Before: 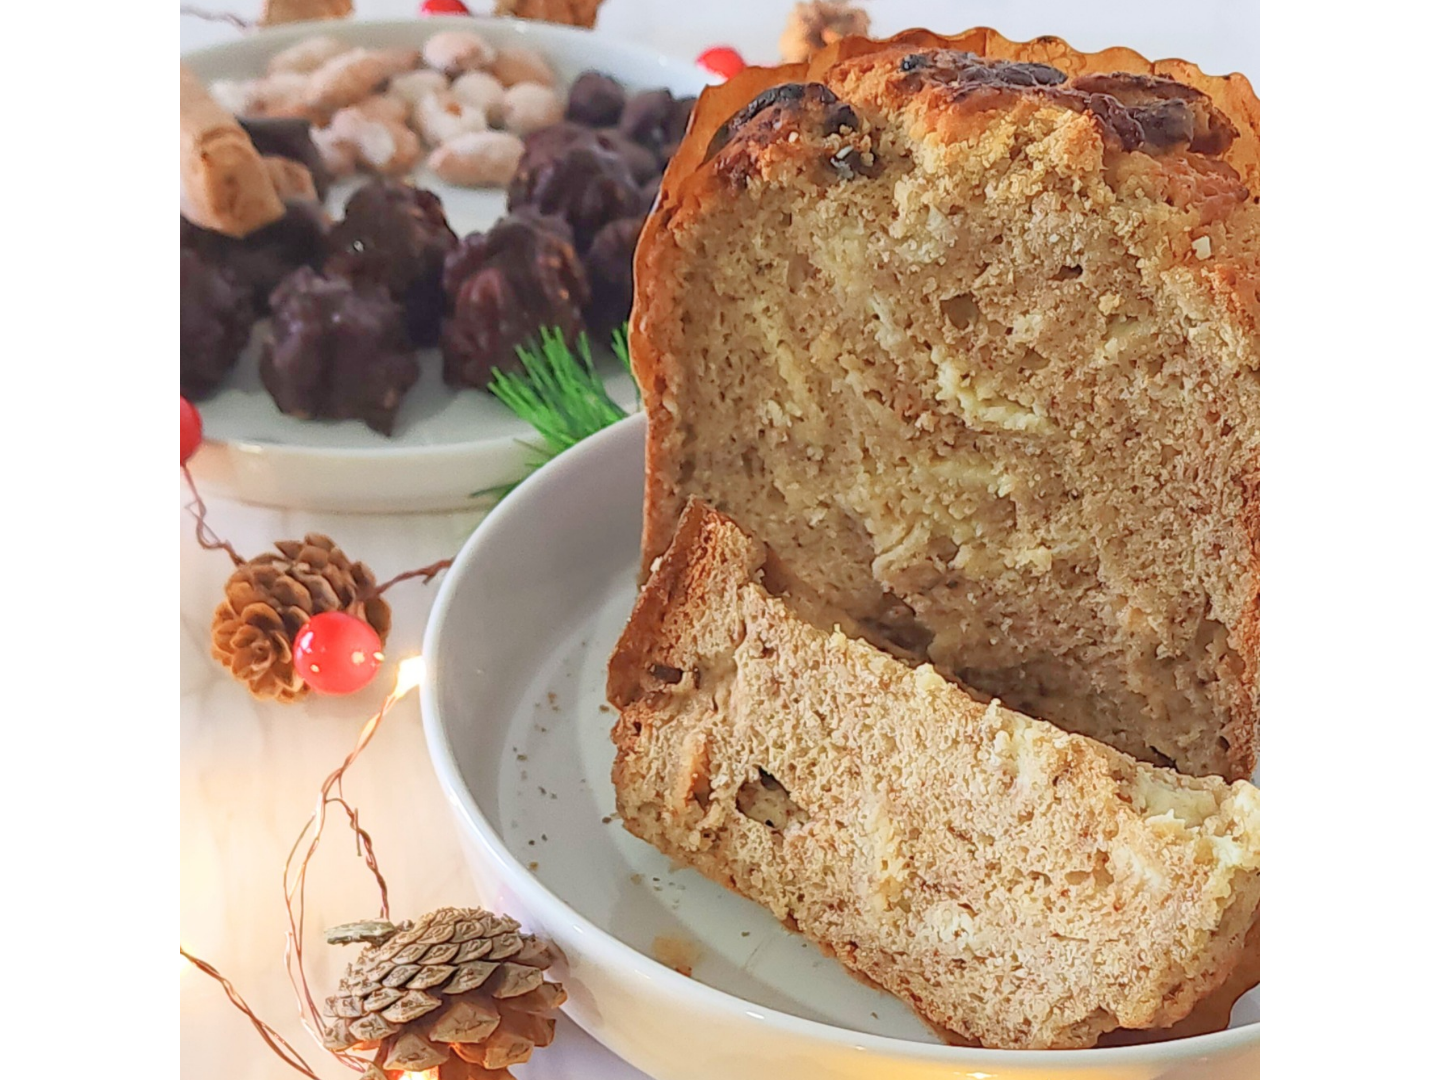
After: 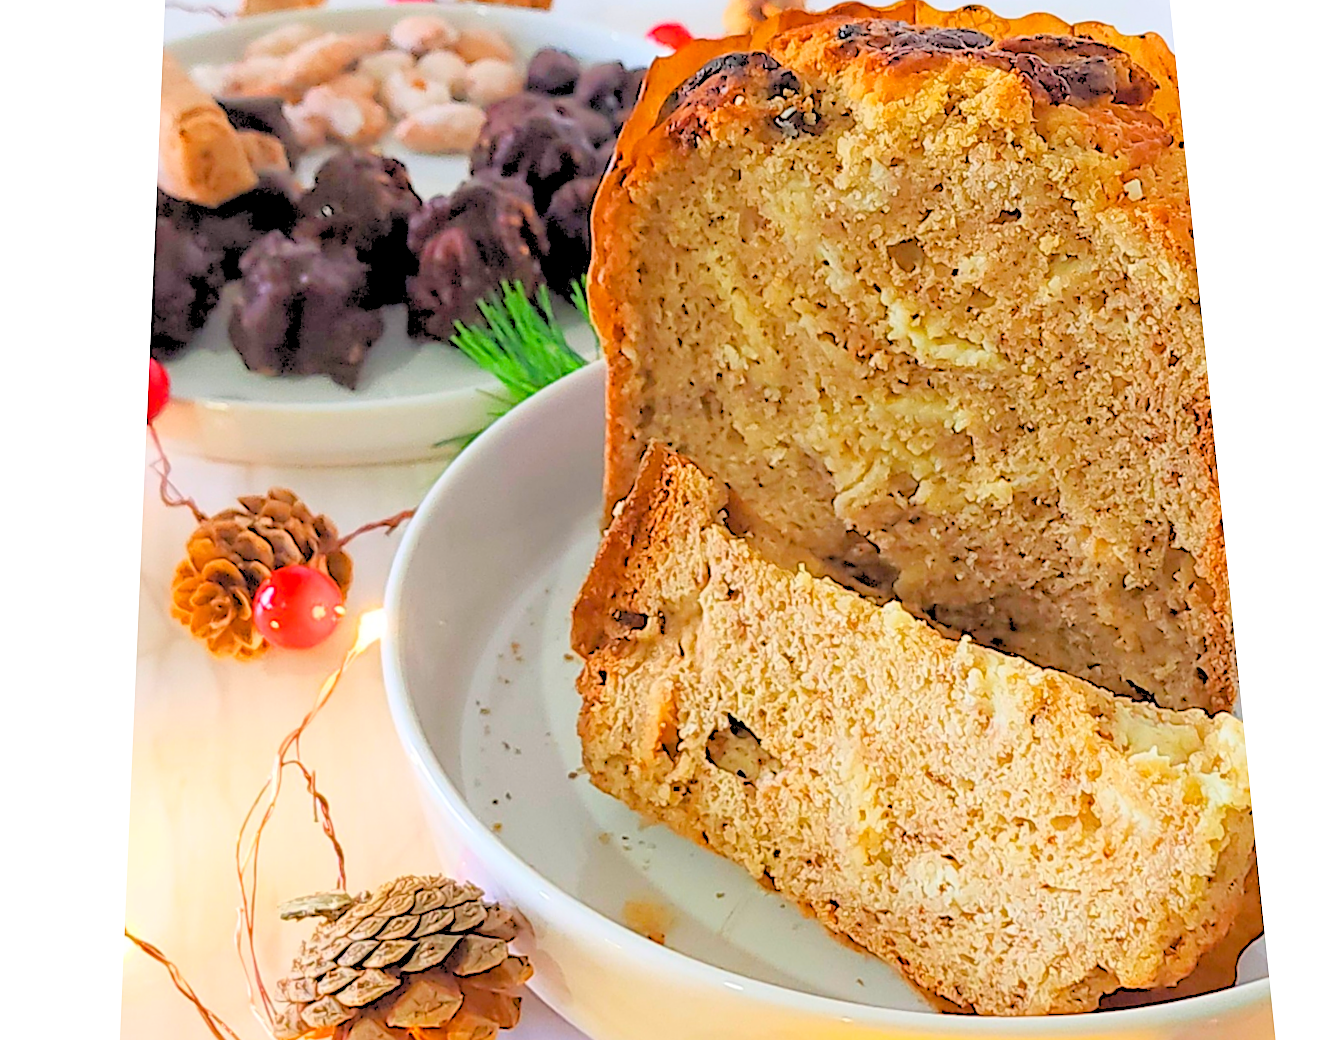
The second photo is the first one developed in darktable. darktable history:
sharpen: on, module defaults
color balance rgb: perceptual saturation grading › global saturation 30%, global vibrance 20%
rotate and perspective: rotation -1.68°, lens shift (vertical) -0.146, crop left 0.049, crop right 0.912, crop top 0.032, crop bottom 0.96
rgb levels: levels [[0.027, 0.429, 0.996], [0, 0.5, 1], [0, 0.5, 1]]
